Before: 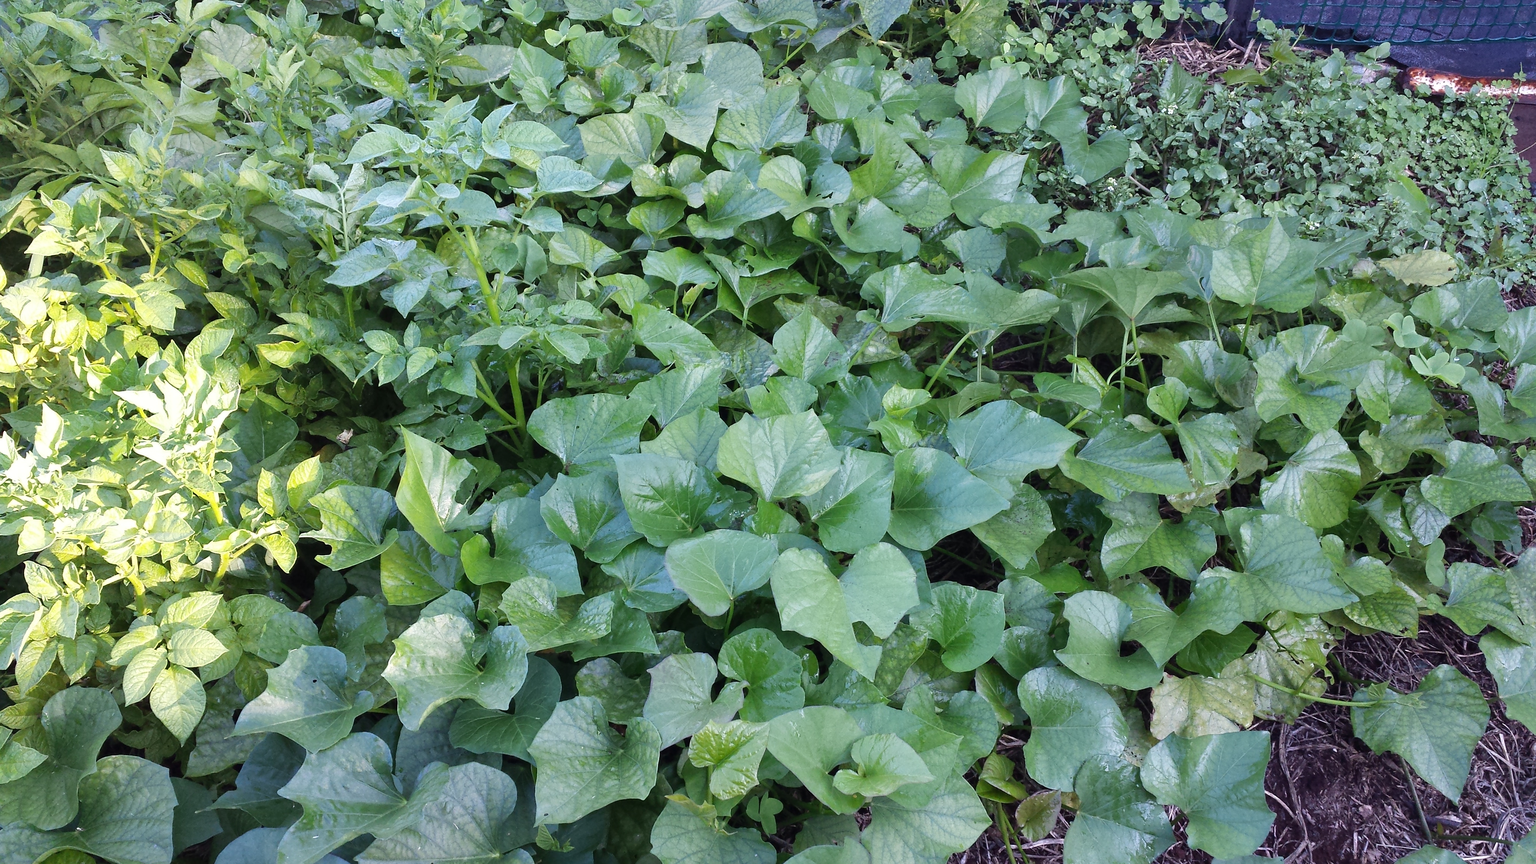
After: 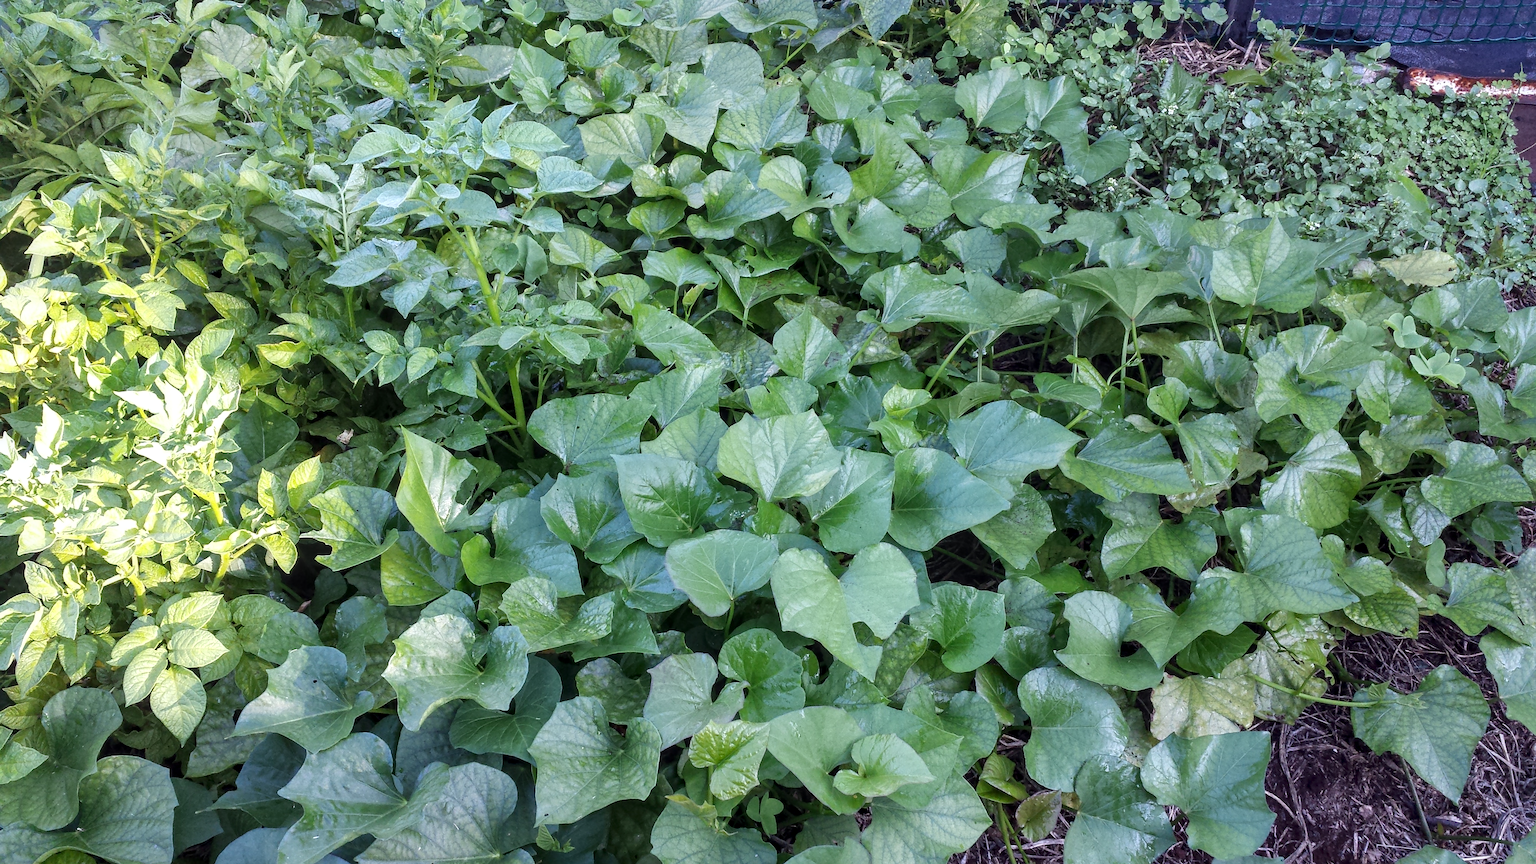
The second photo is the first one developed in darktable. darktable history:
white balance: red 0.986, blue 1.01
tone equalizer: on, module defaults
local contrast: on, module defaults
